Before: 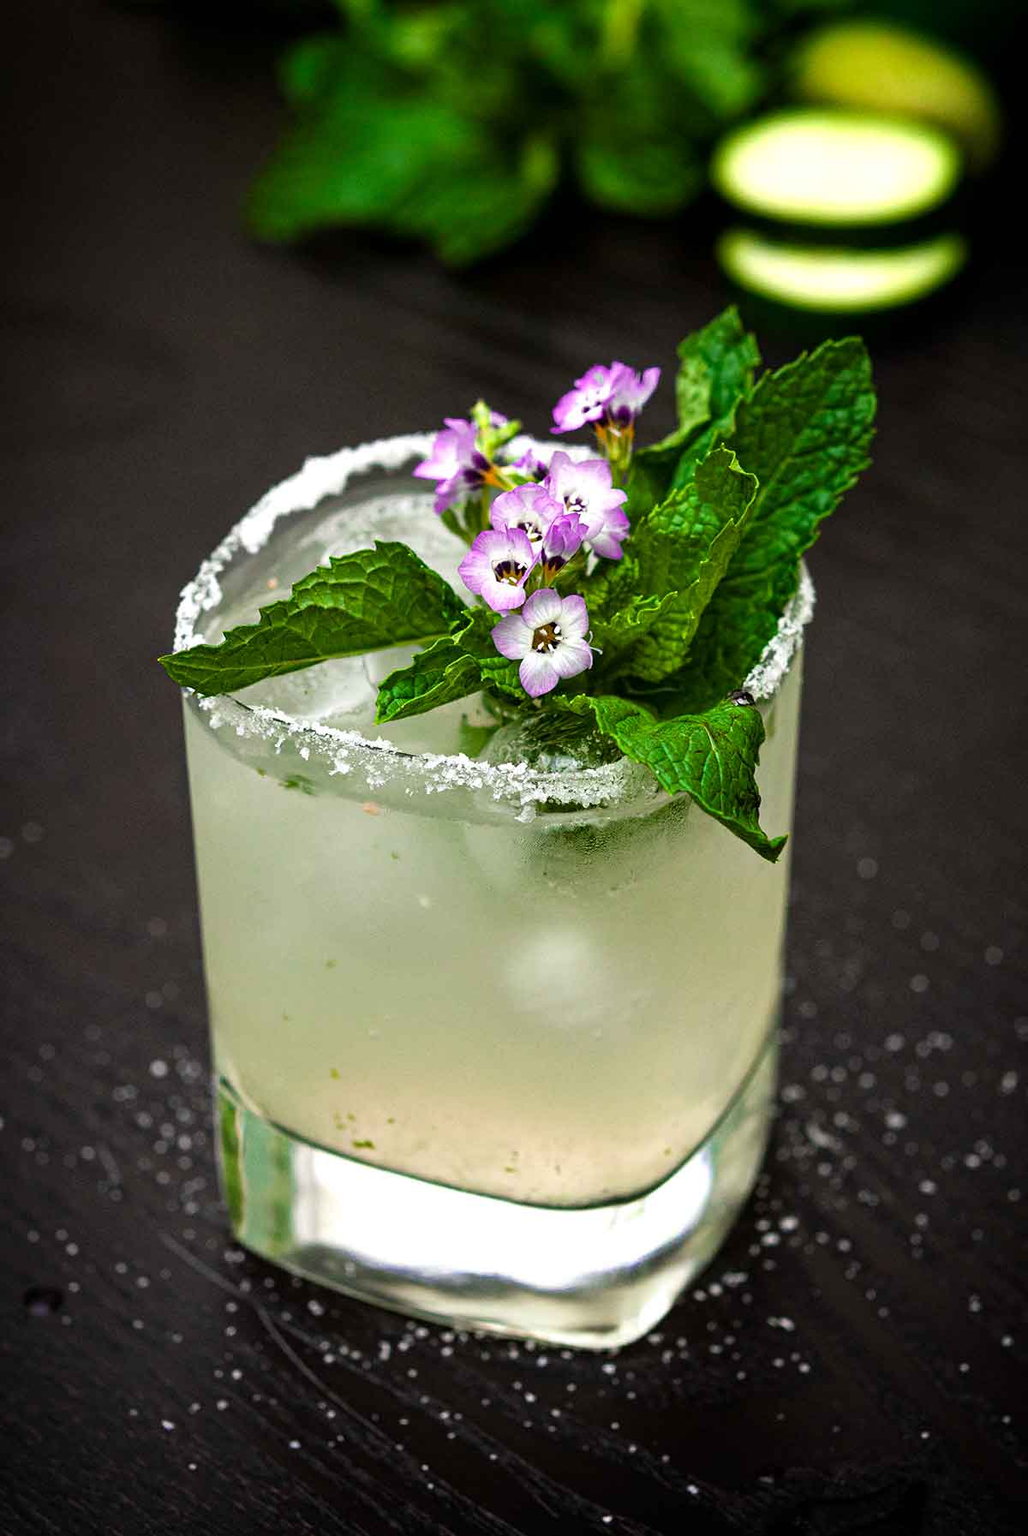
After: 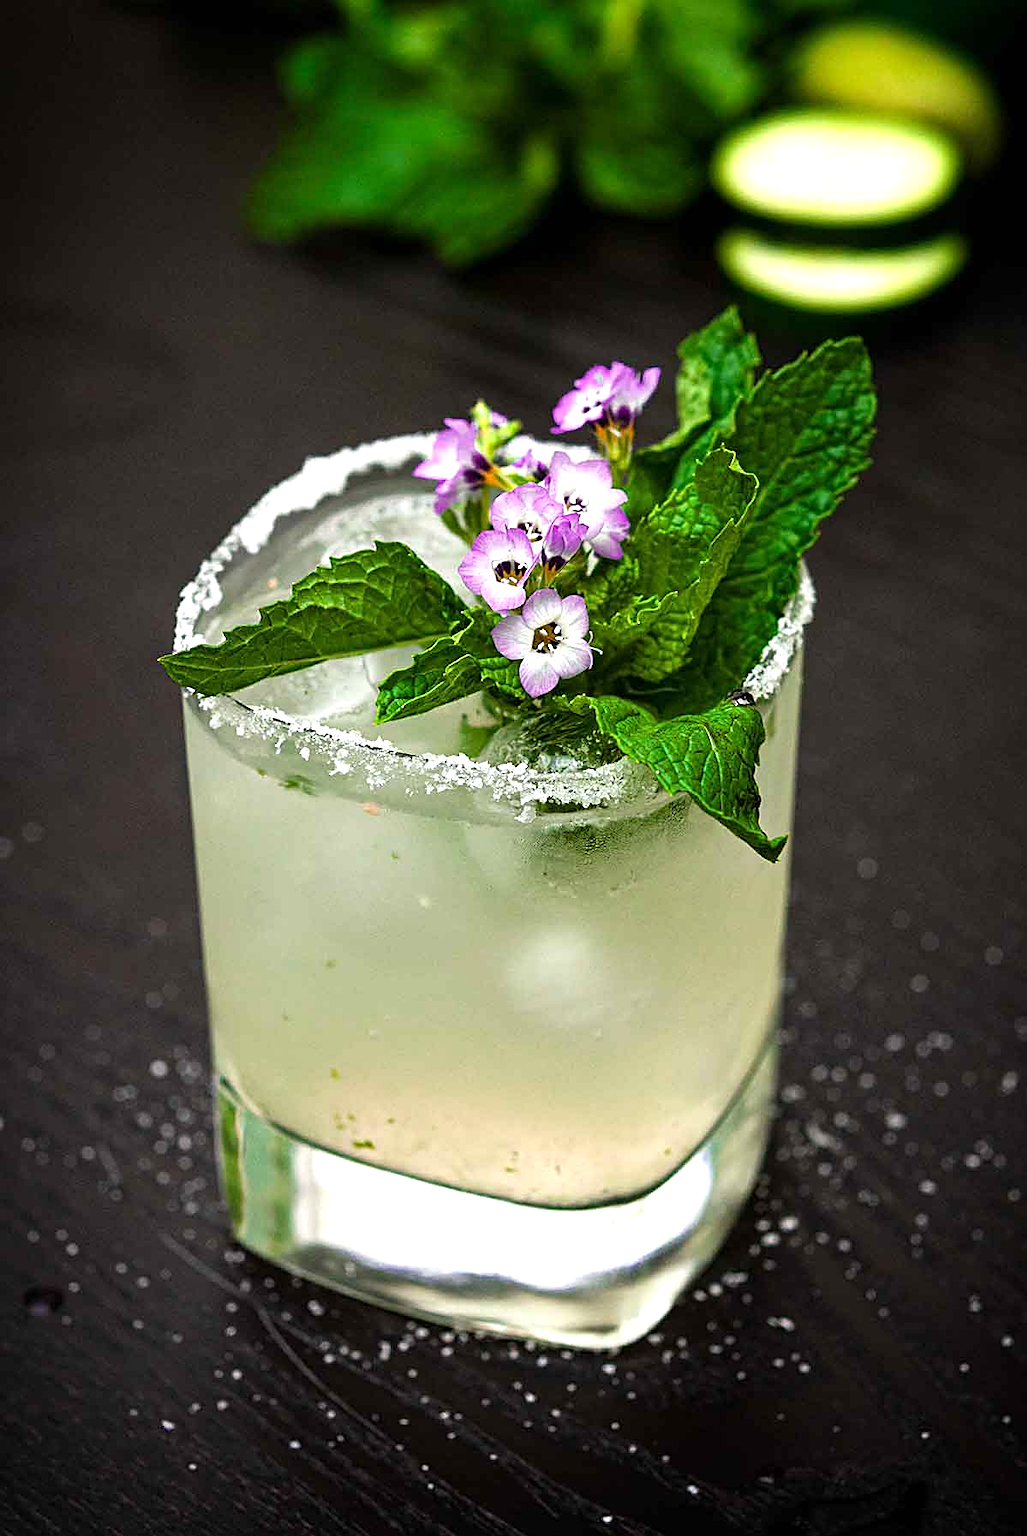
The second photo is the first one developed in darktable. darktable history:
exposure: exposure 0.236 EV, compensate highlight preservation false
sharpen: on, module defaults
